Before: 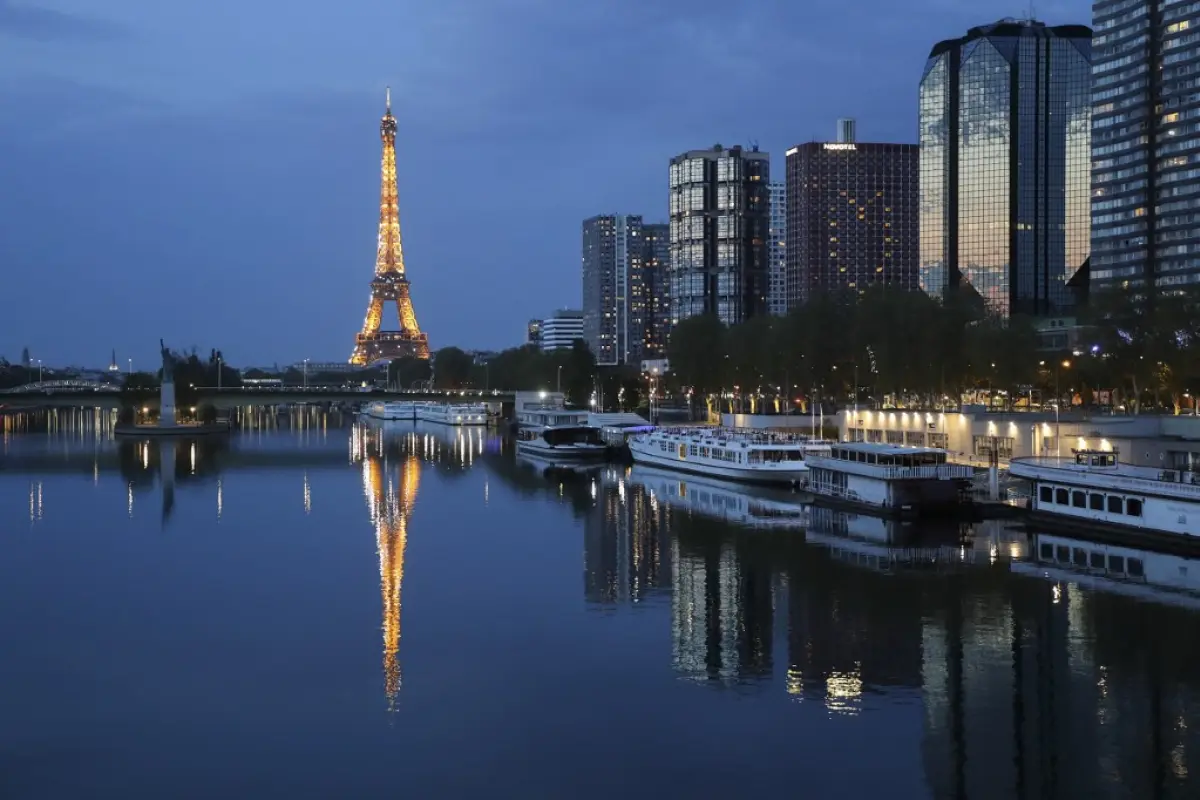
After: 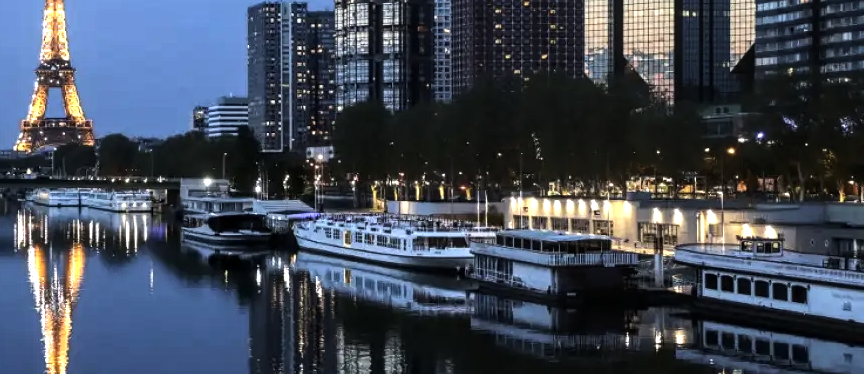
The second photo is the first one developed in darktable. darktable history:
tone equalizer: -8 EV -1.09 EV, -7 EV -0.979 EV, -6 EV -0.873 EV, -5 EV -0.538 EV, -3 EV 0.587 EV, -2 EV 0.885 EV, -1 EV 1 EV, +0 EV 1.06 EV, edges refinement/feathering 500, mask exposure compensation -1.57 EV, preserve details no
local contrast: on, module defaults
crop and rotate: left 27.975%, top 26.776%, bottom 26.377%
